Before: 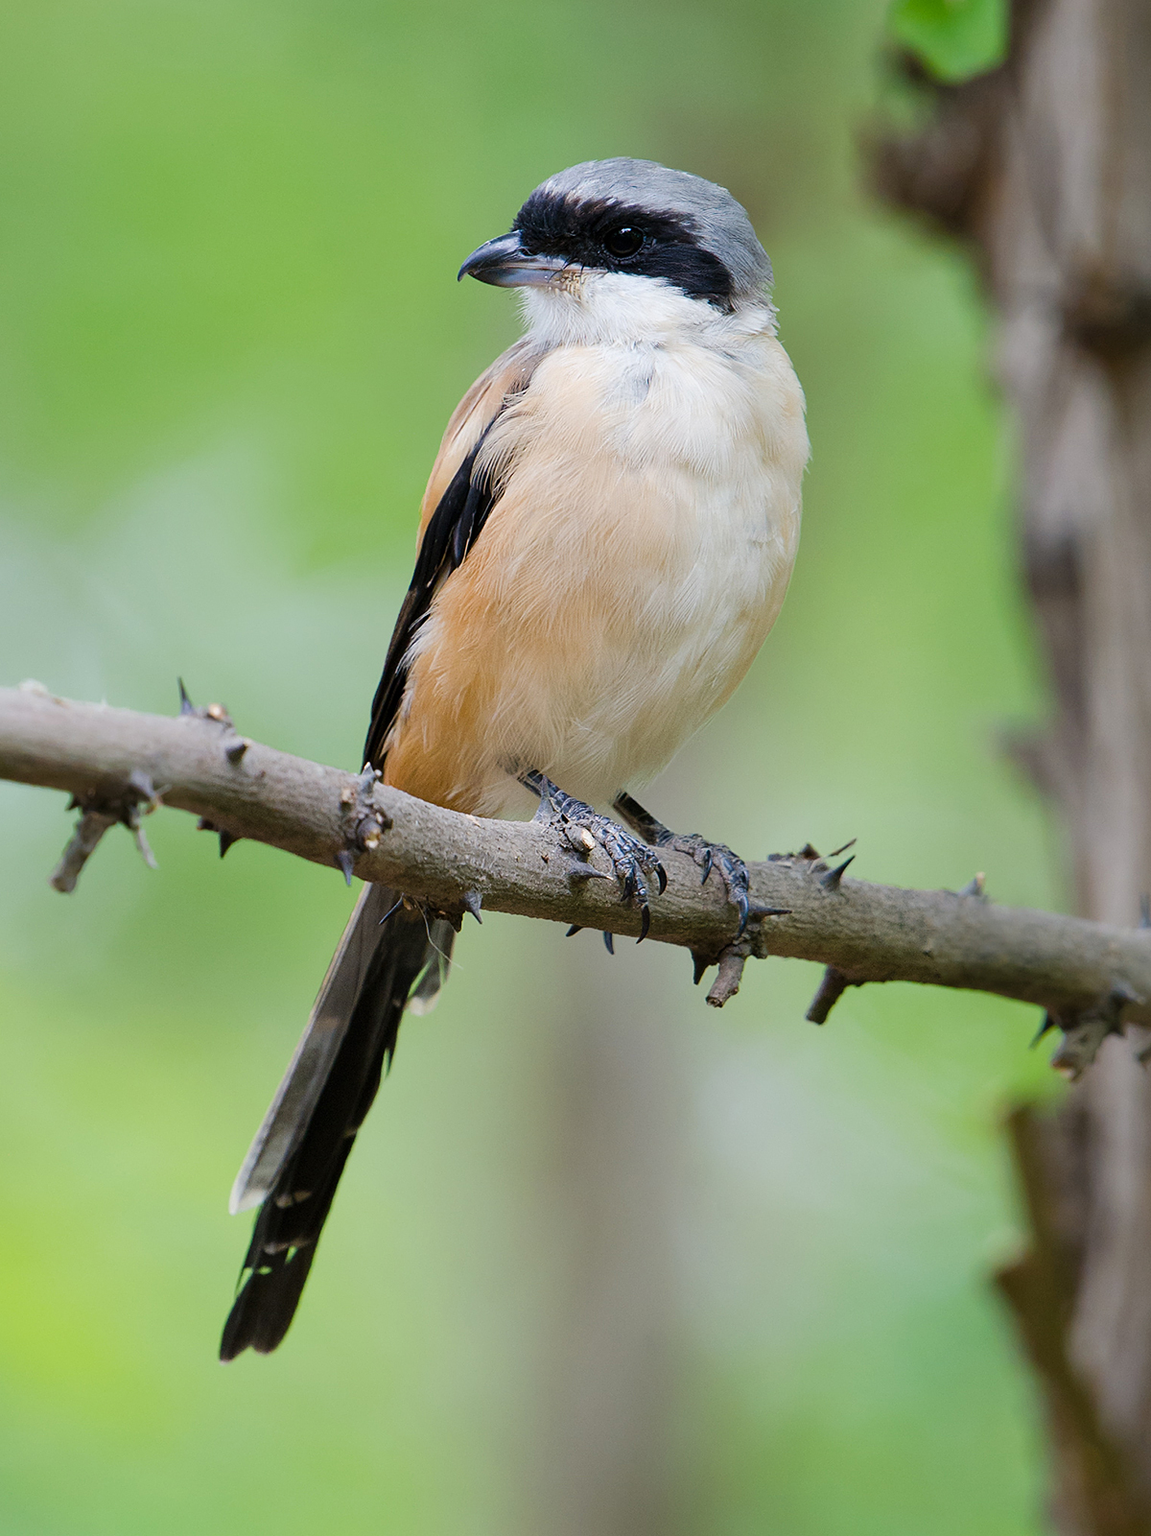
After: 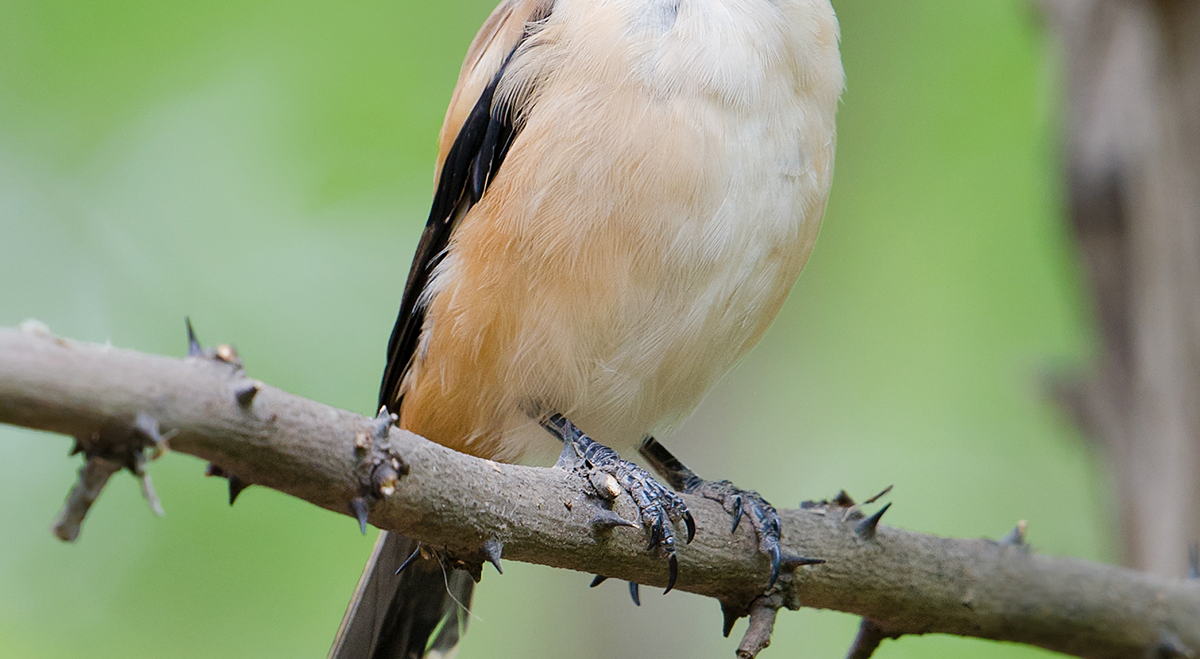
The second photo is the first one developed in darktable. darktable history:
crop and rotate: top 24.359%, bottom 34.418%
